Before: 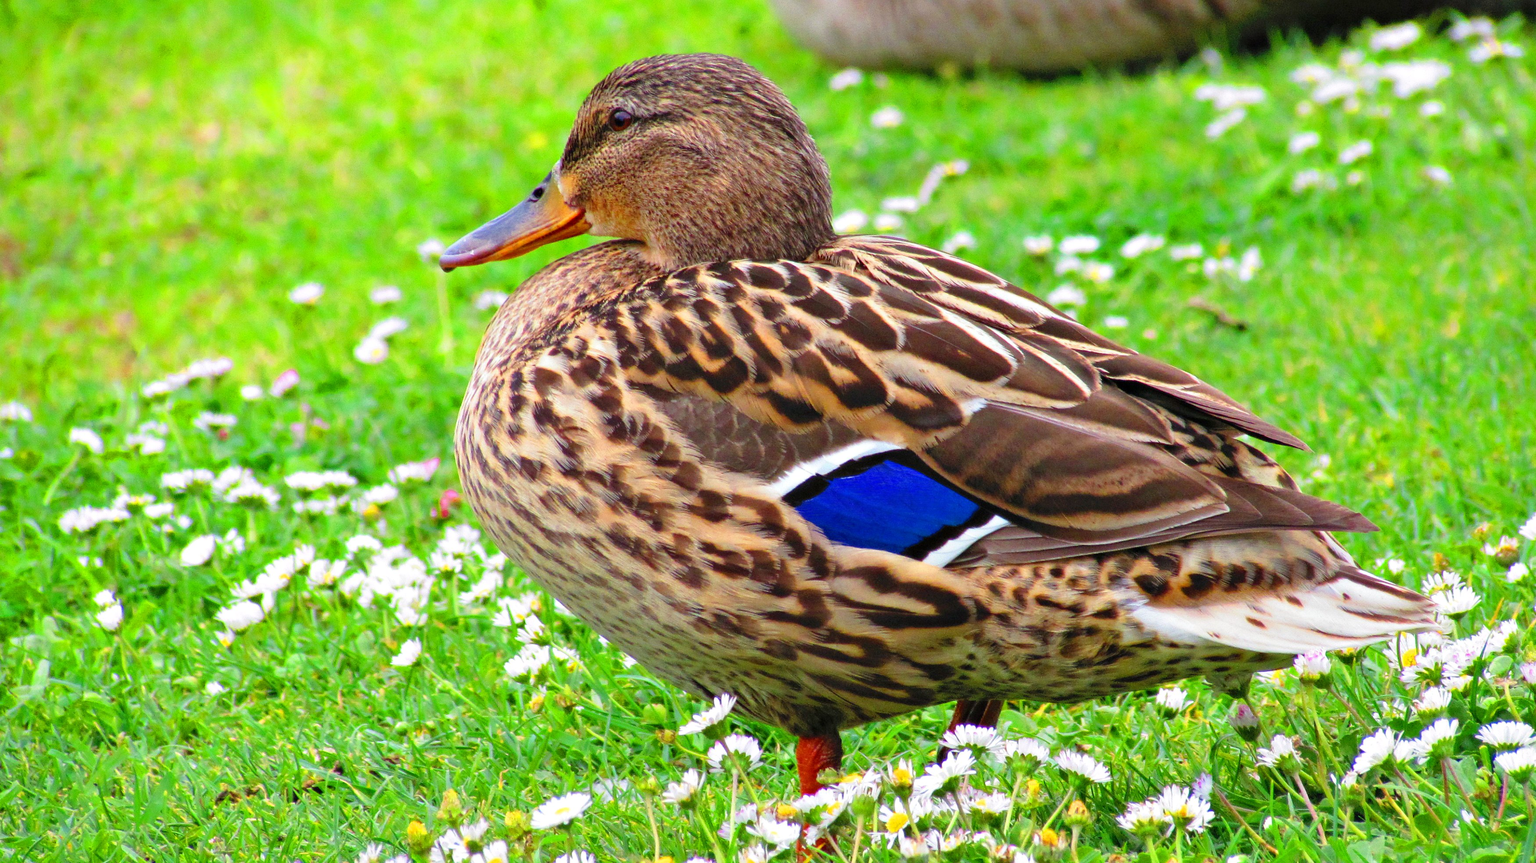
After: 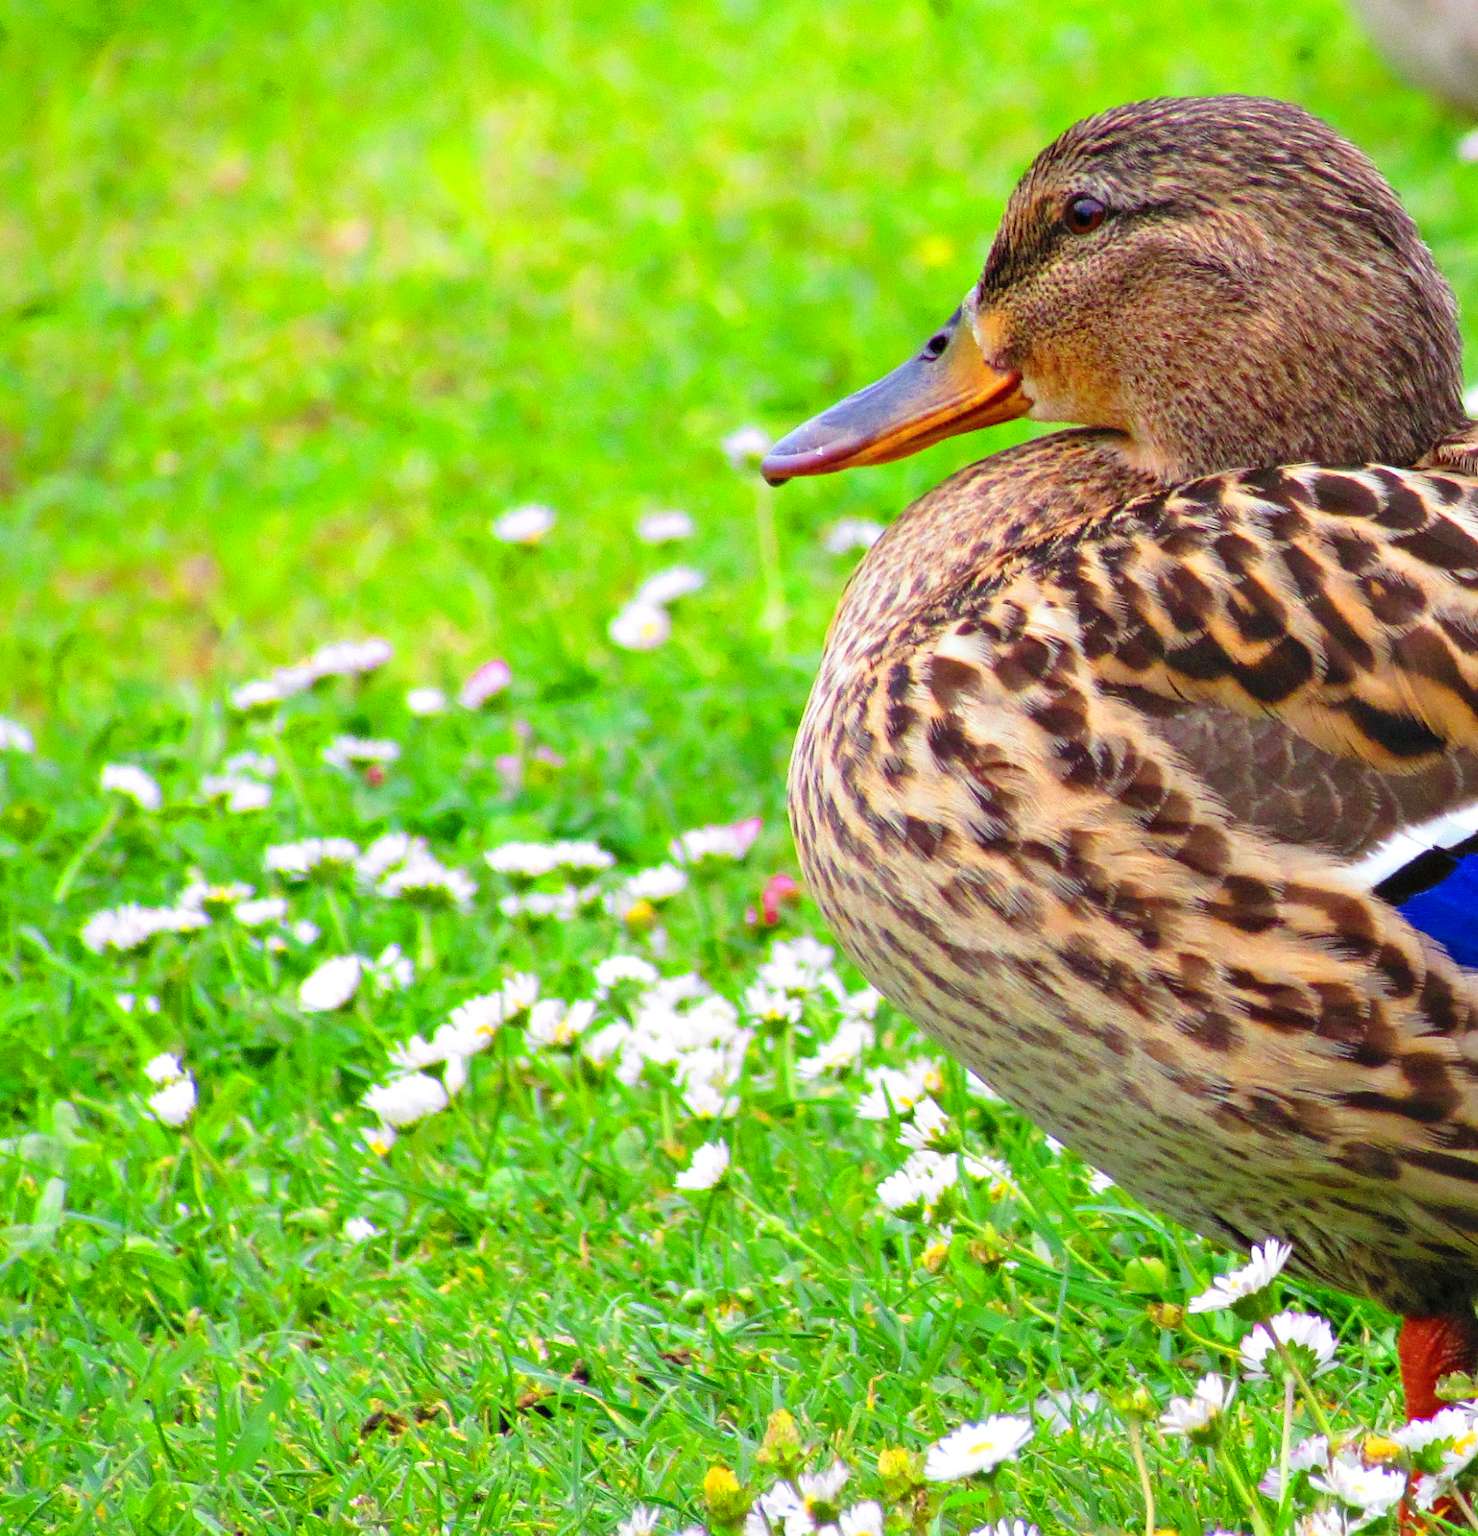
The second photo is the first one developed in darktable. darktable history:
color balance rgb: perceptual saturation grading › global saturation 0.201%, global vibrance 14.688%
crop: left 0.865%, right 45.228%, bottom 0.09%
